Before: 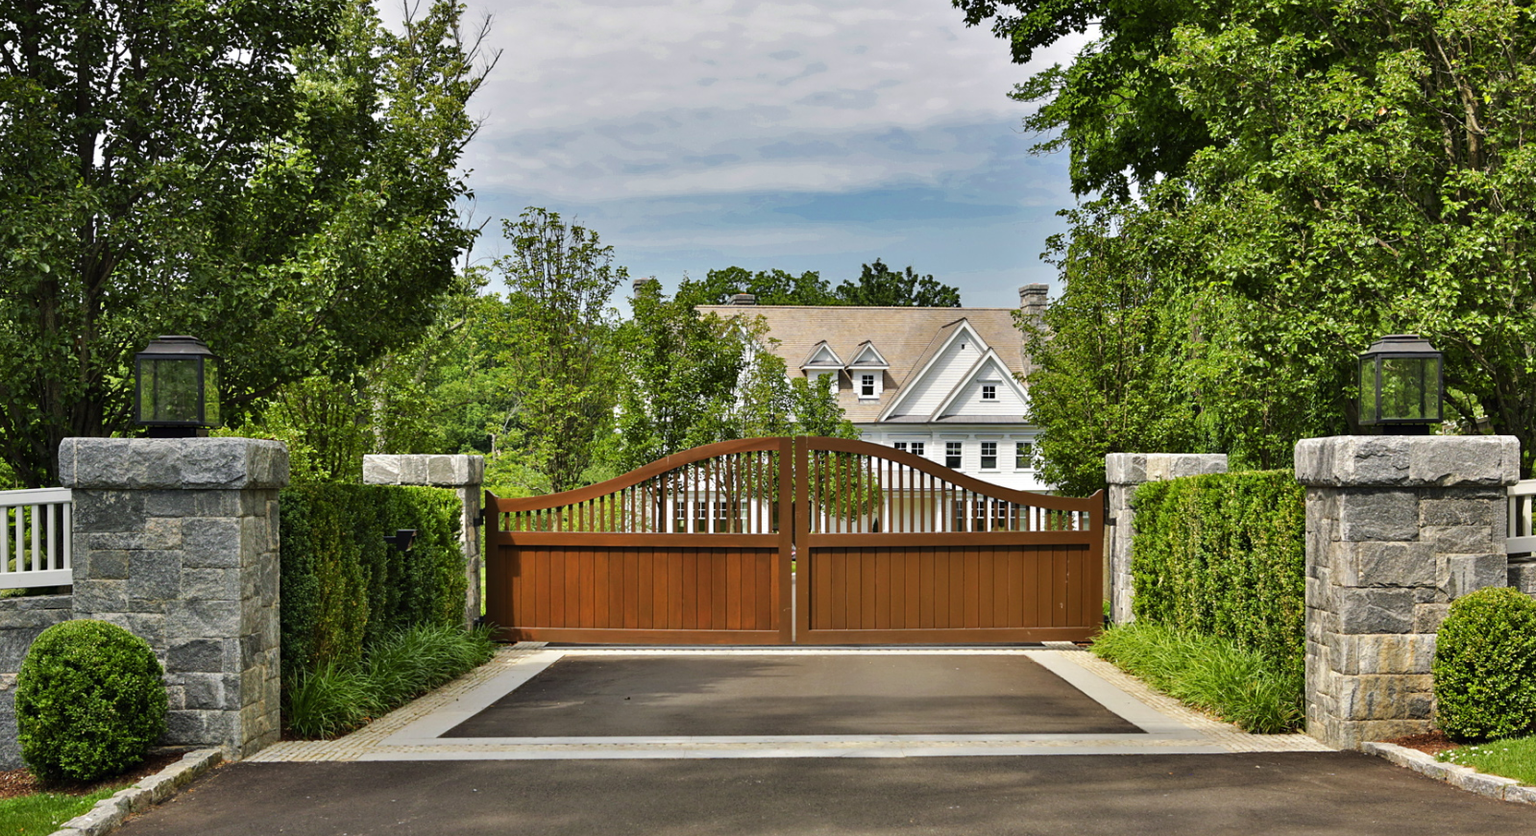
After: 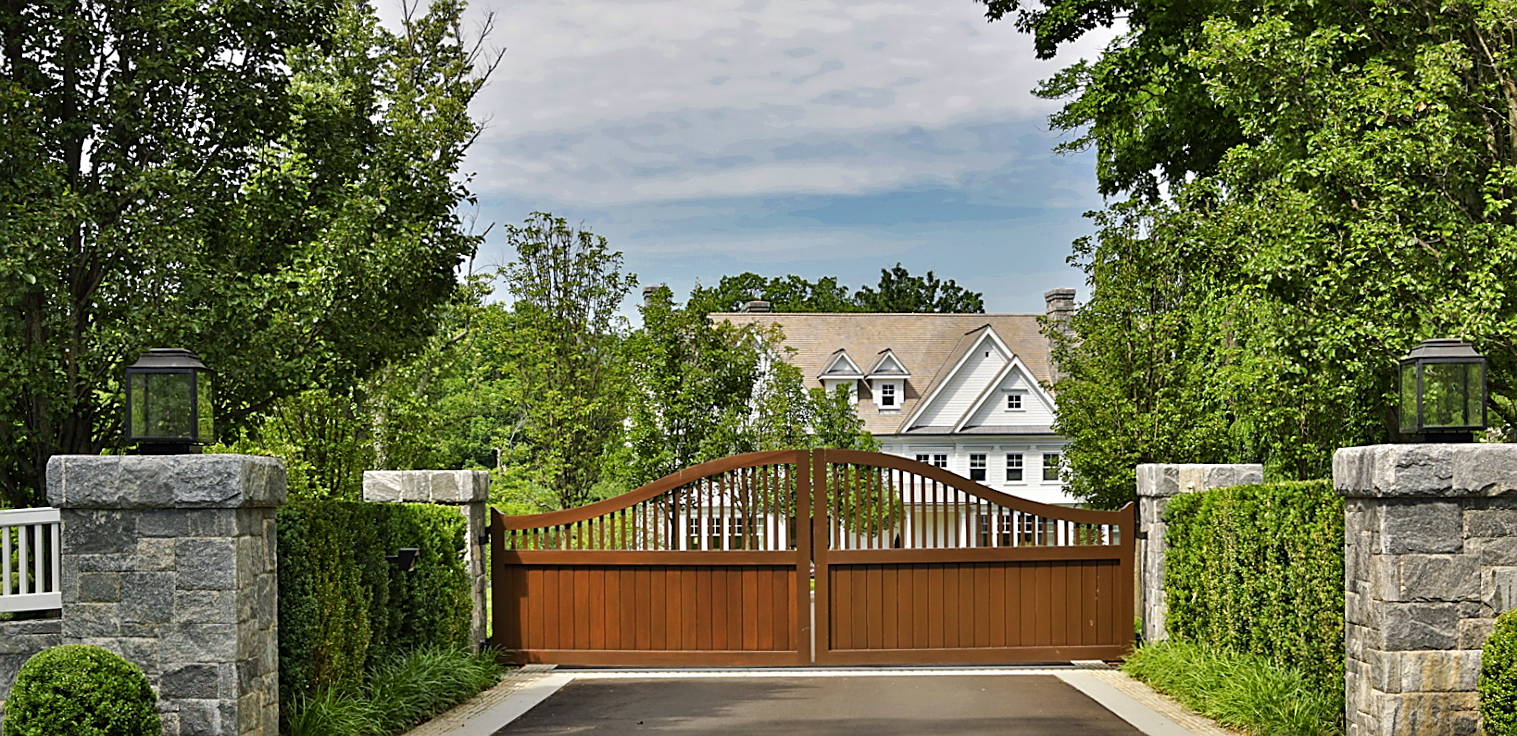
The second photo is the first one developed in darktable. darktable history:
sharpen: on, module defaults
exposure: compensate highlight preservation false
crop and rotate: angle 0.39°, left 0.358%, right 3.547%, bottom 14.323%
